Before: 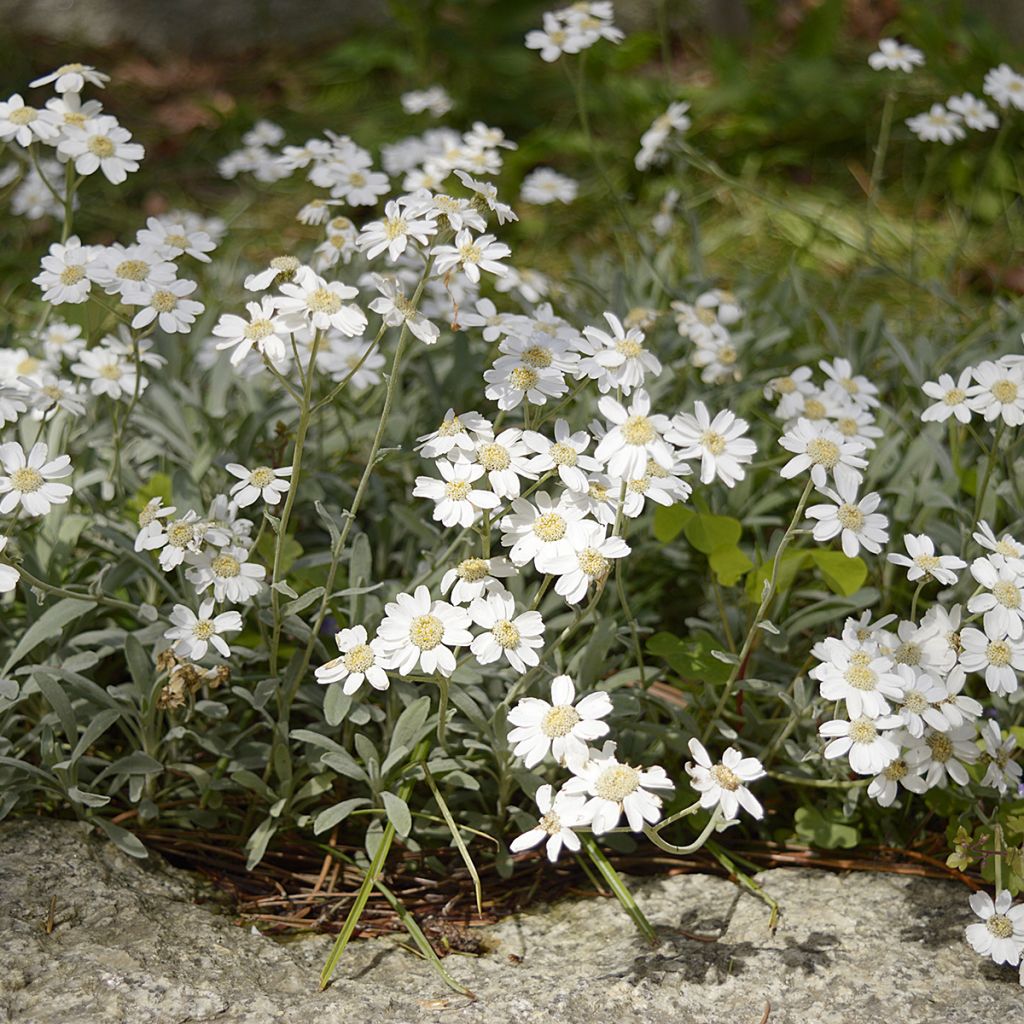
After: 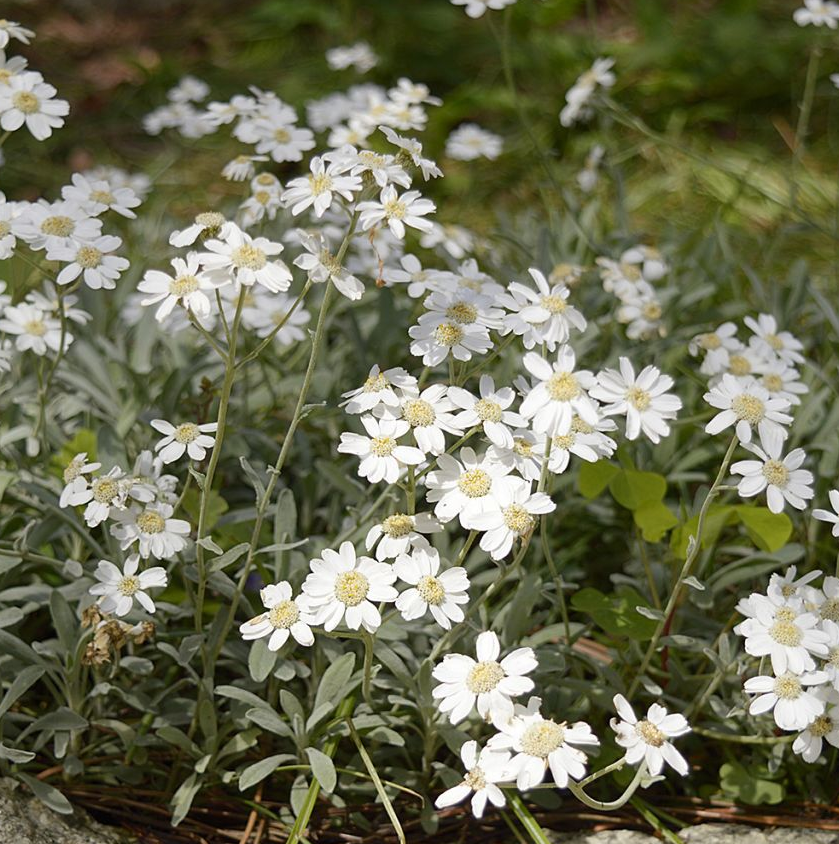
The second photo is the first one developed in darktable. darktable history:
crop and rotate: left 7.384%, top 4.389%, right 10.596%, bottom 13.131%
